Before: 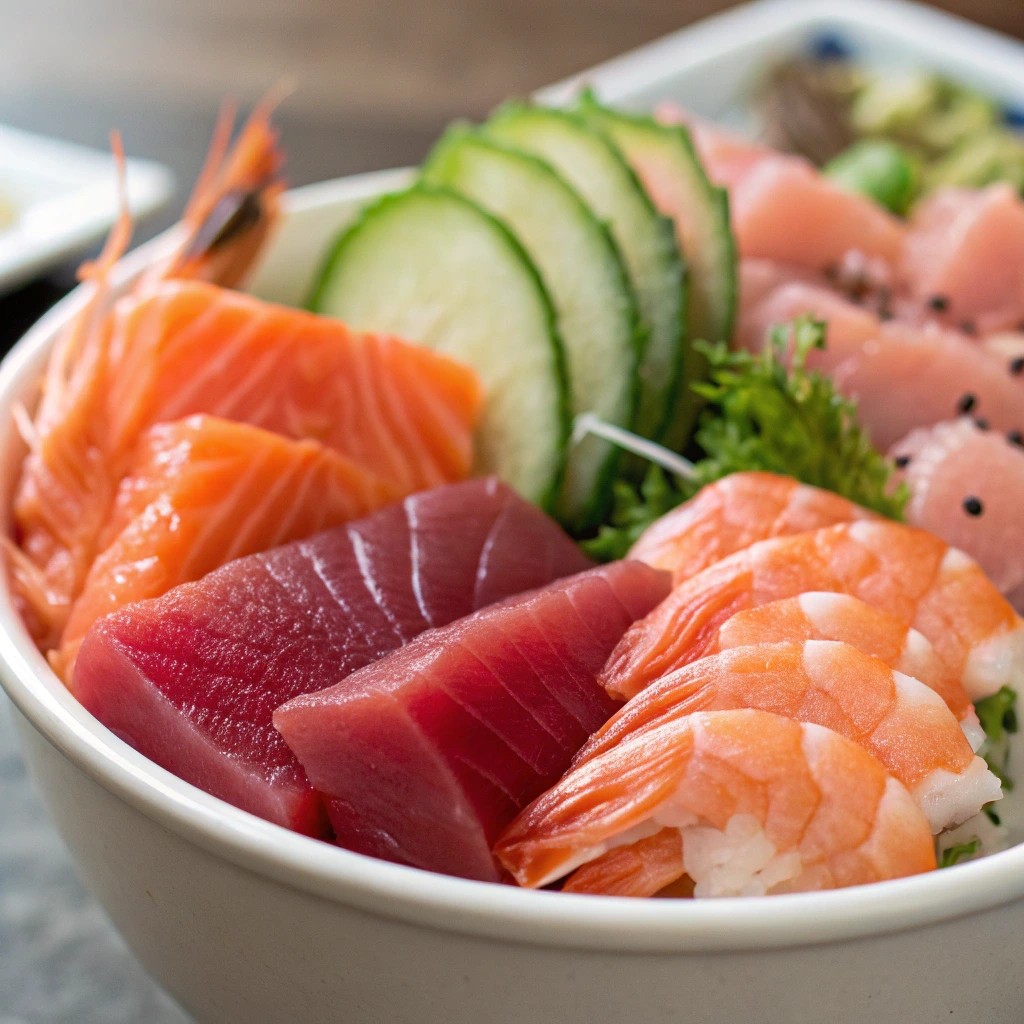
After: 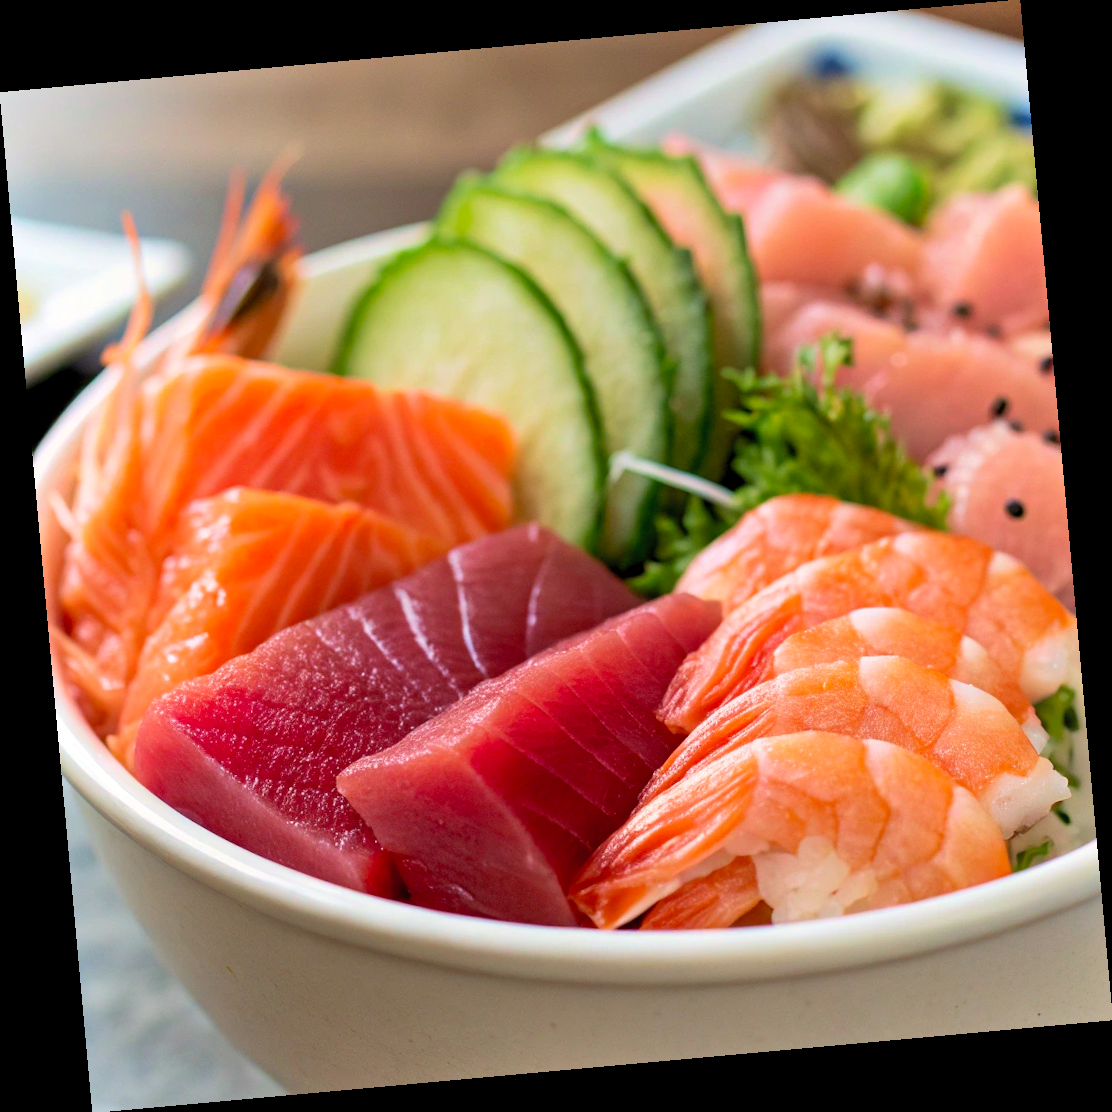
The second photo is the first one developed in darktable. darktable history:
rotate and perspective: rotation -5.2°, automatic cropping off
shadows and highlights: soften with gaussian
velvia: on, module defaults
contrast brightness saturation: contrast 0.07, brightness 0.08, saturation 0.18
exposure: black level correction 0.001, compensate highlight preservation false
color balance: mode lift, gamma, gain (sRGB), lift [0.97, 1, 1, 1], gamma [1.03, 1, 1, 1]
